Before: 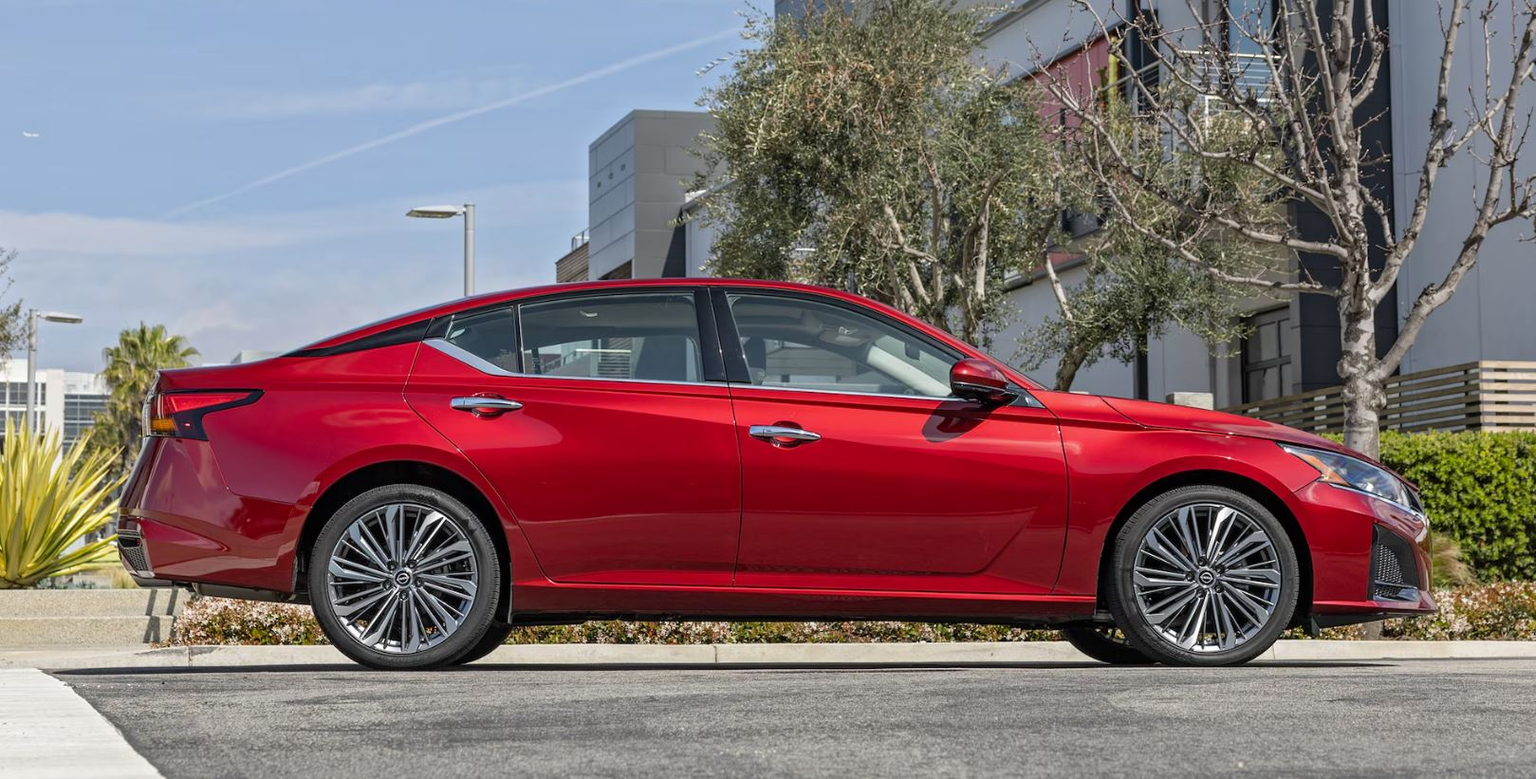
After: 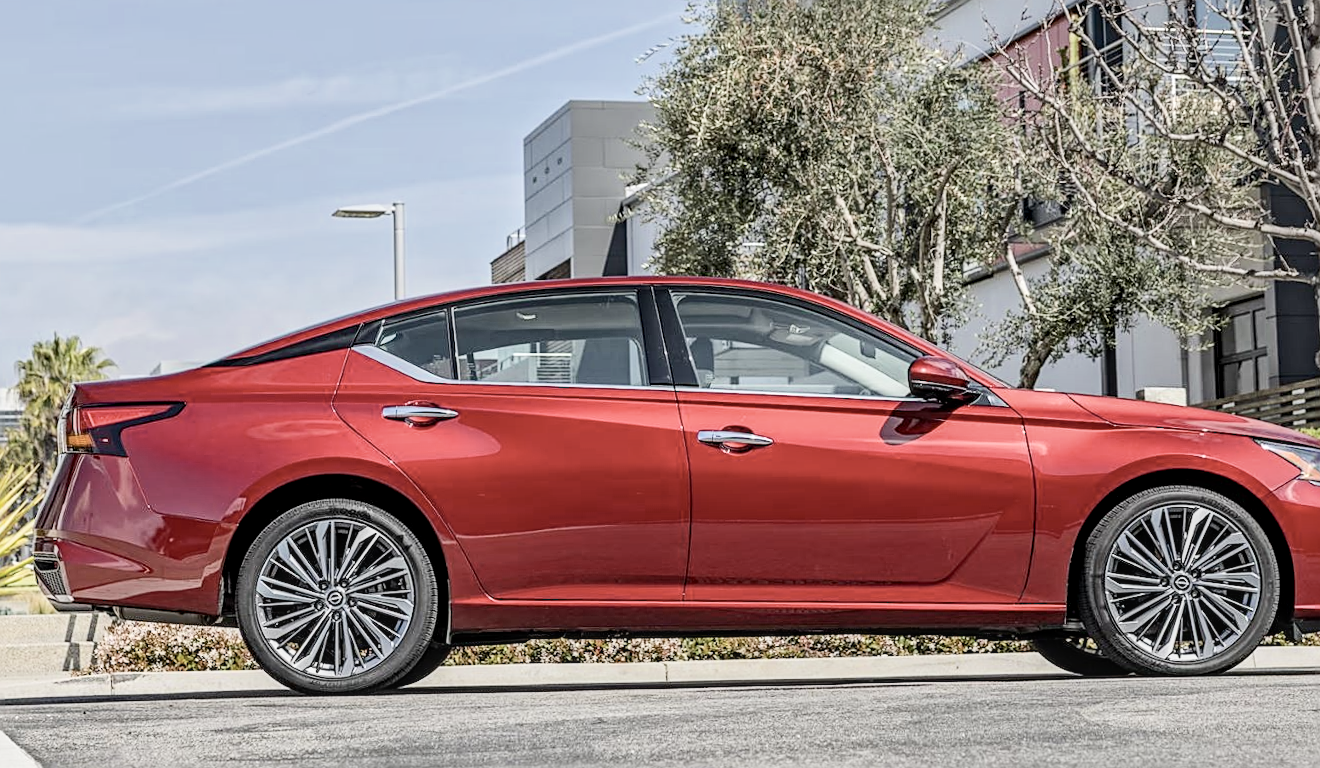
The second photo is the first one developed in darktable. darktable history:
exposure: black level correction 0, exposure 1 EV, compensate exposure bias true, compensate highlight preservation false
contrast brightness saturation: contrast 0.25, saturation -0.31
crop and rotate: angle 1°, left 4.281%, top 0.642%, right 11.383%, bottom 2.486%
local contrast: on, module defaults
shadows and highlights: on, module defaults
filmic rgb: black relative exposure -7.65 EV, white relative exposure 4.56 EV, hardness 3.61
sharpen: on, module defaults
